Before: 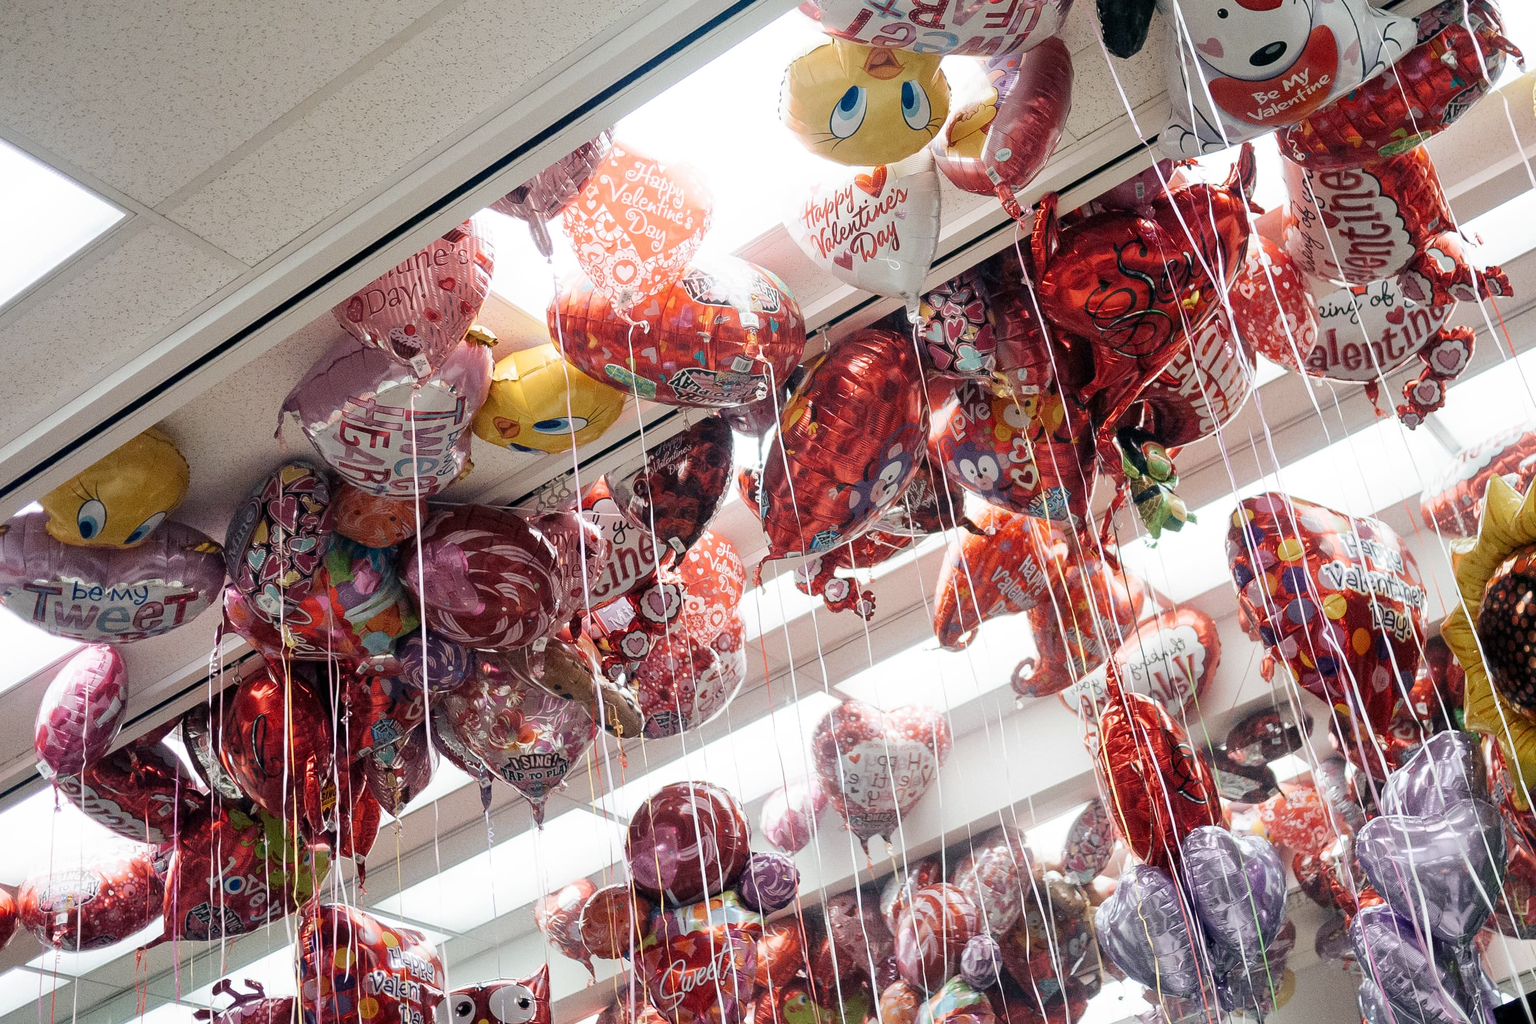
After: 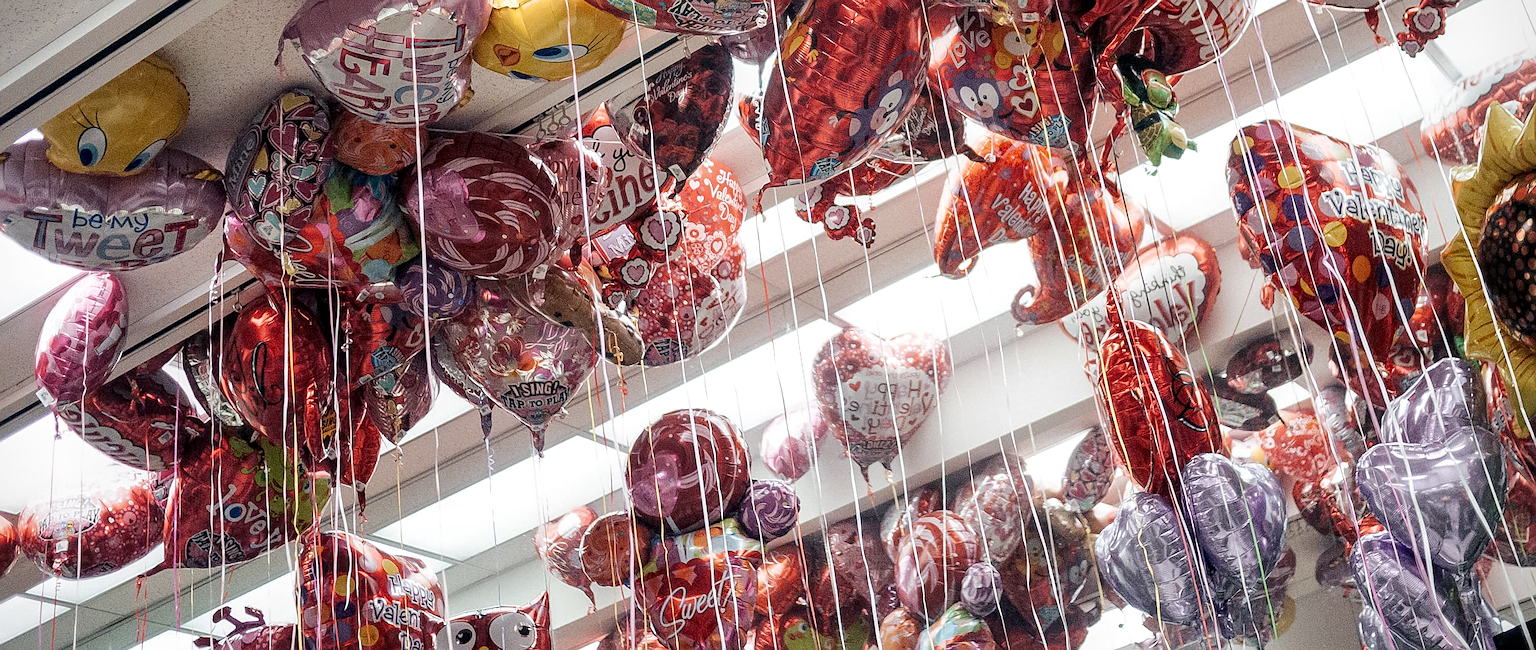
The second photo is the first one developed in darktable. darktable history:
crop and rotate: top 36.435%
sharpen: on, module defaults
local contrast: on, module defaults
vignetting: fall-off start 92.6%, brightness -0.52, saturation -0.51, center (-0.012, 0)
